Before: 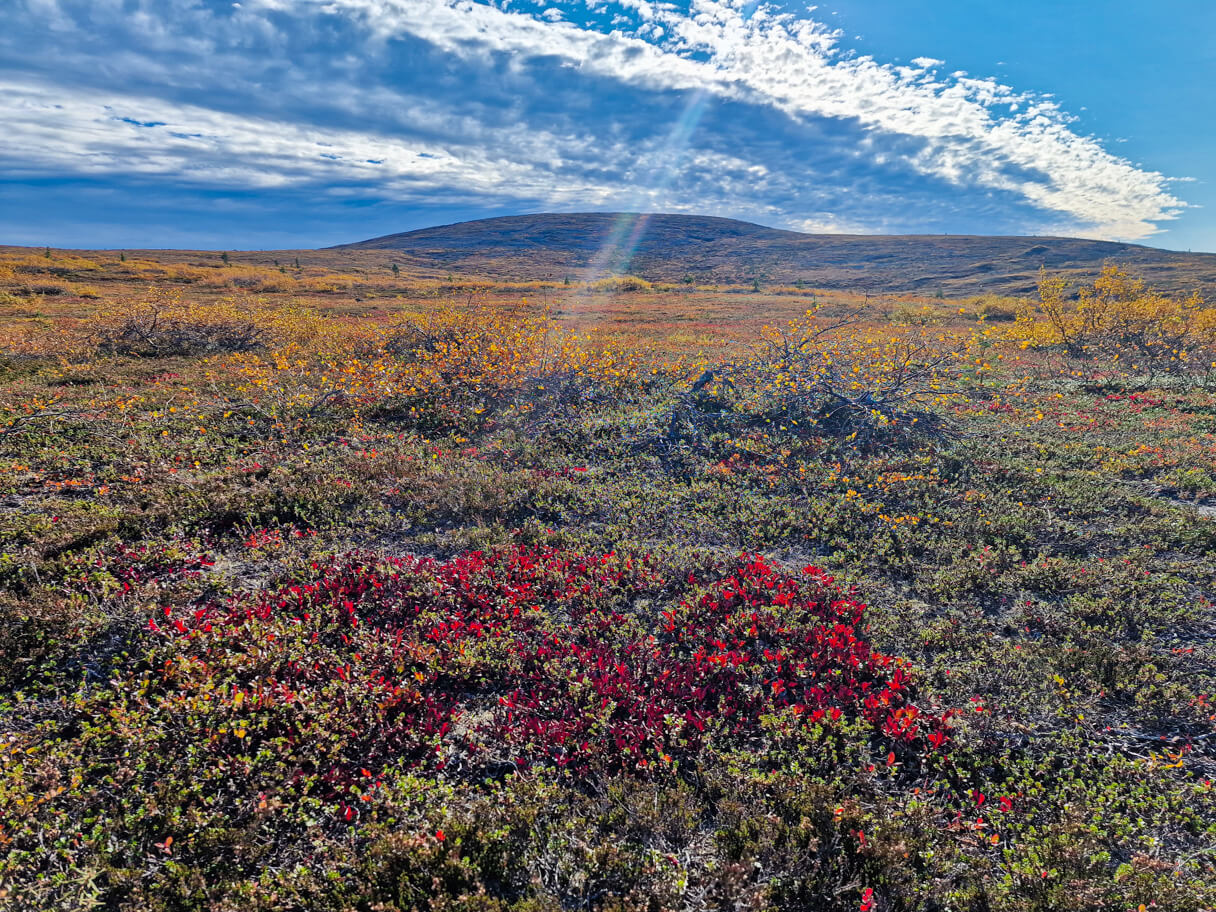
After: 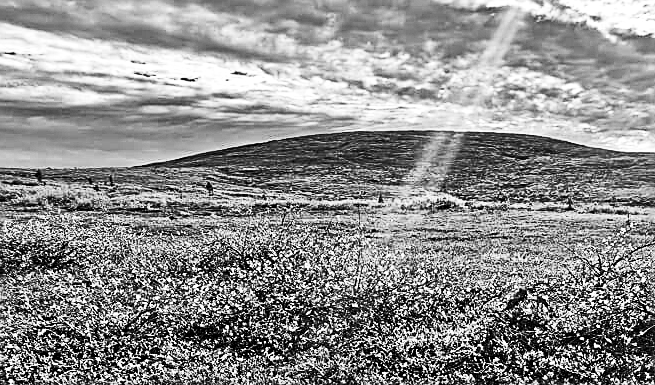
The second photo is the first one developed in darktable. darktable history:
contrast brightness saturation: contrast 0.39, brightness 0.1
monochrome: on, module defaults
crop: left 15.306%, top 9.065%, right 30.789%, bottom 48.638%
contrast equalizer: octaves 7, y [[0.5, 0.542, 0.583, 0.625, 0.667, 0.708], [0.5 ×6], [0.5 ×6], [0 ×6], [0 ×6]]
sharpen: on, module defaults
